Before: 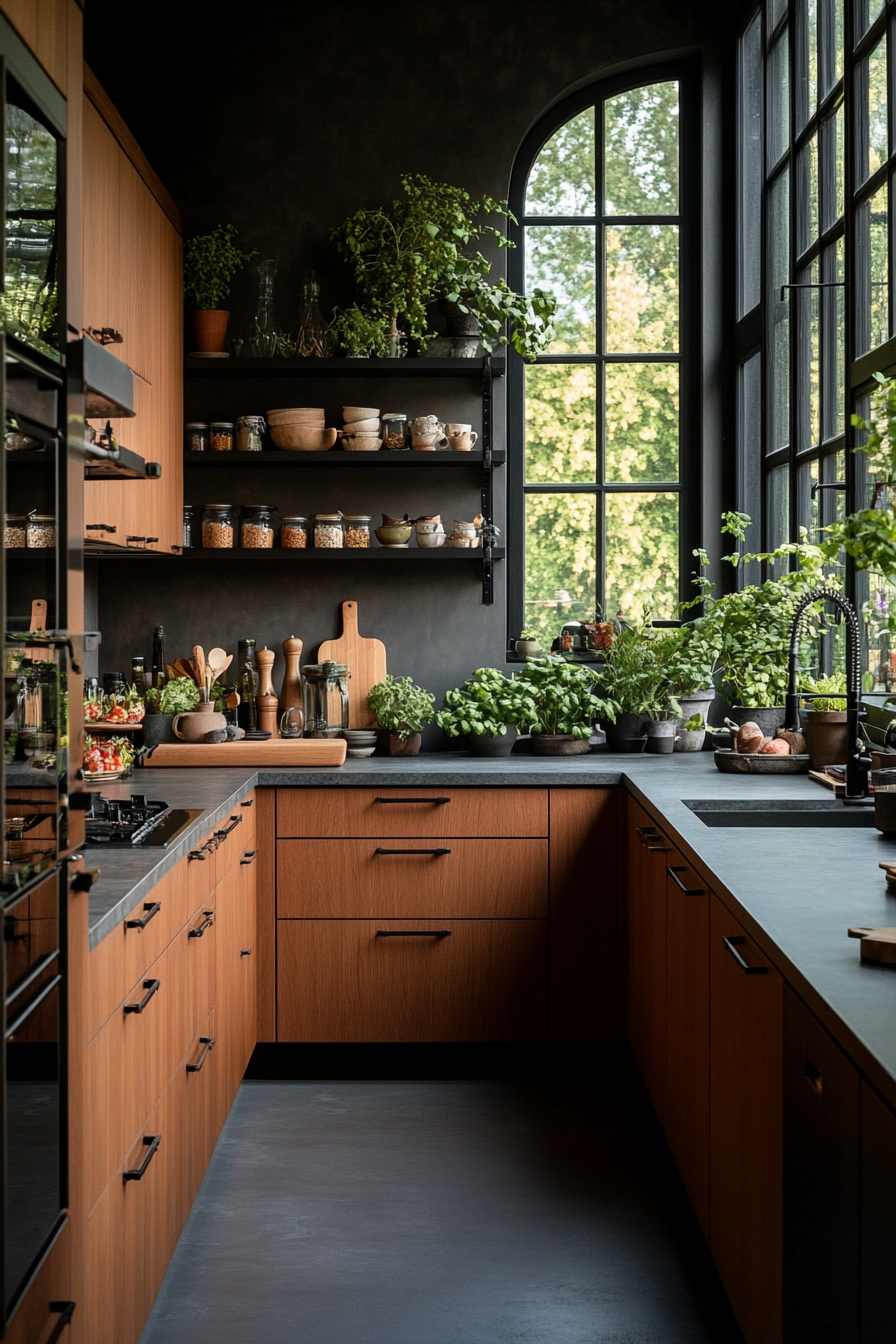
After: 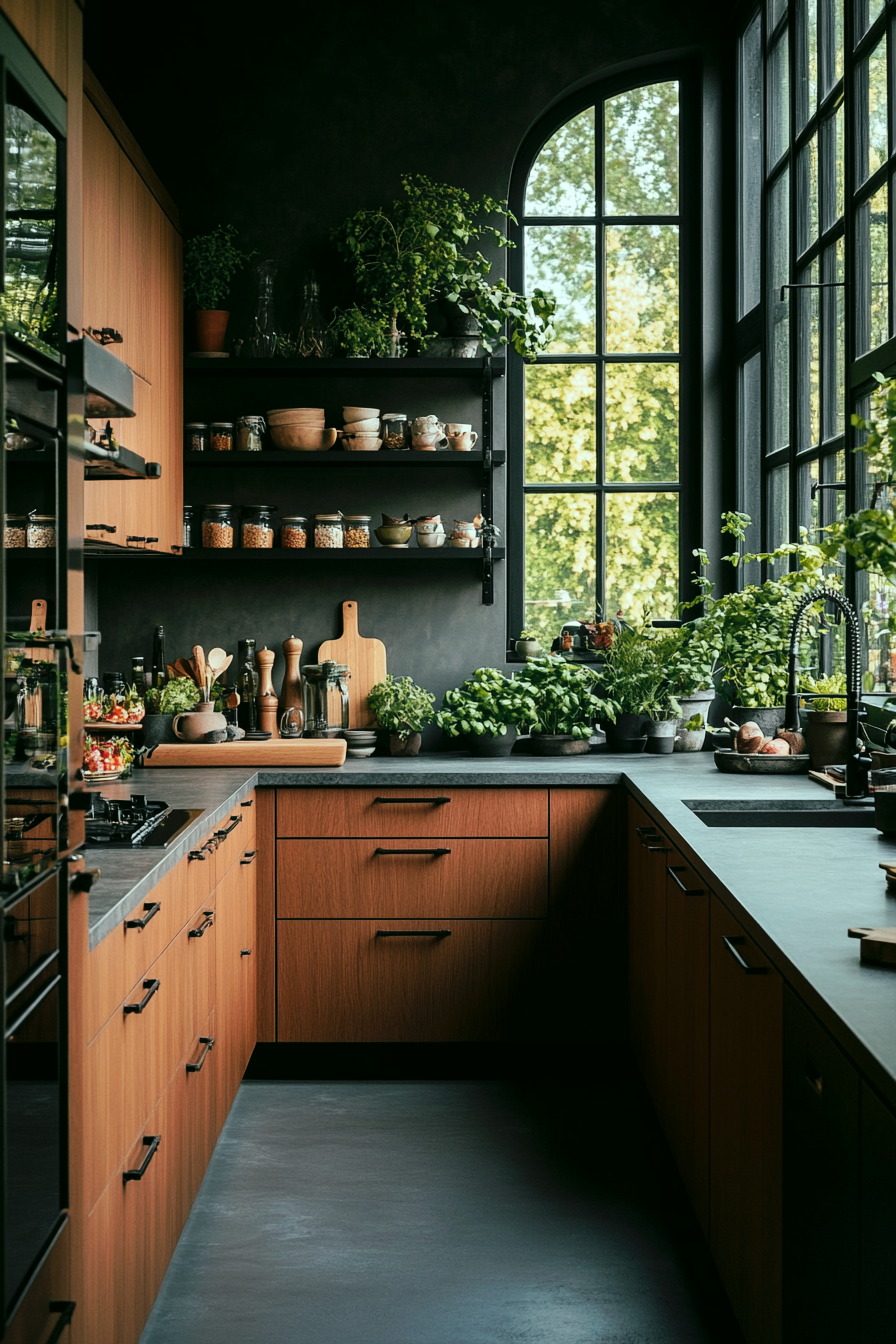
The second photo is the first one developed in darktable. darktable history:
tone curve: curves: ch0 [(0, 0) (0.003, 0.005) (0.011, 0.013) (0.025, 0.027) (0.044, 0.044) (0.069, 0.06) (0.1, 0.081) (0.136, 0.114) (0.177, 0.16) (0.224, 0.211) (0.277, 0.277) (0.335, 0.354) (0.399, 0.435) (0.468, 0.538) (0.543, 0.626) (0.623, 0.708) (0.709, 0.789) (0.801, 0.867) (0.898, 0.935) (1, 1)], preserve colors none
color look up table: target L [93.99, 89.76, 87.14, 89.42, 63.07, 65.21, 65.9, 52.37, 49.99, 41.54, 45.46, 34.59, 25.97, 10.94, 200.47, 95.21, 74.57, 81.28, 63.68, 55.73, 60.73, 59.74, 45.67, 44.67, 42.25, 35.49, 14.82, 89.21, 82.59, 81.43, 72.99, 78.55, 74.8, 57.63, 51.93, 65.58, 55.29, 50.66, 34.08, 38.61, 30.88, 11.97, 12.05, 1.57, 91.55, 88.26, 68.82, 51.76, 36.99], target a [-28.44, -34.67, -41.27, -50.47, -57.59, -57.64, -38.59, -7.956, -12.65, -33.34, -32.41, -7.784, -25.78, -14.8, 0, -10.8, 2.22, 8.79, 35.7, 11.9, 24.25, 8.963, 59.43, 54.52, 8.282, 41.69, 21.04, -0.346, -11.35, 16.15, 28.24, 3.341, 18.07, 18.44, 4.269, -12.63, 41.73, -18.22, -4.106, 13.67, 19.05, 3.217, 7.815, -1.013, -40.03, -23.42, -42.53, -30.5, -16.87], target b [89.41, 32.27, 62.82, 14.3, 55.66, 32.87, 10.59, 47.89, 27.5, 34.96, 15.66, 34.65, 21.27, 13.72, 0, 1.911, 56.37, 6.862, 17.61, 52.19, 33.77, 5.387, 10.66, 43.03, 19.97, 20.9, 21.47, -12.43, -19.76, -21.11, -8.401, -27.5, -30.78, -9.5, -25.4, -42.98, -33.92, -30.03, 0.504, -55.71, -16.29, -9.67, -28.77, -2.464, -6.539, -13.2, -20.04, -2.277, -11.86], num patches 49
